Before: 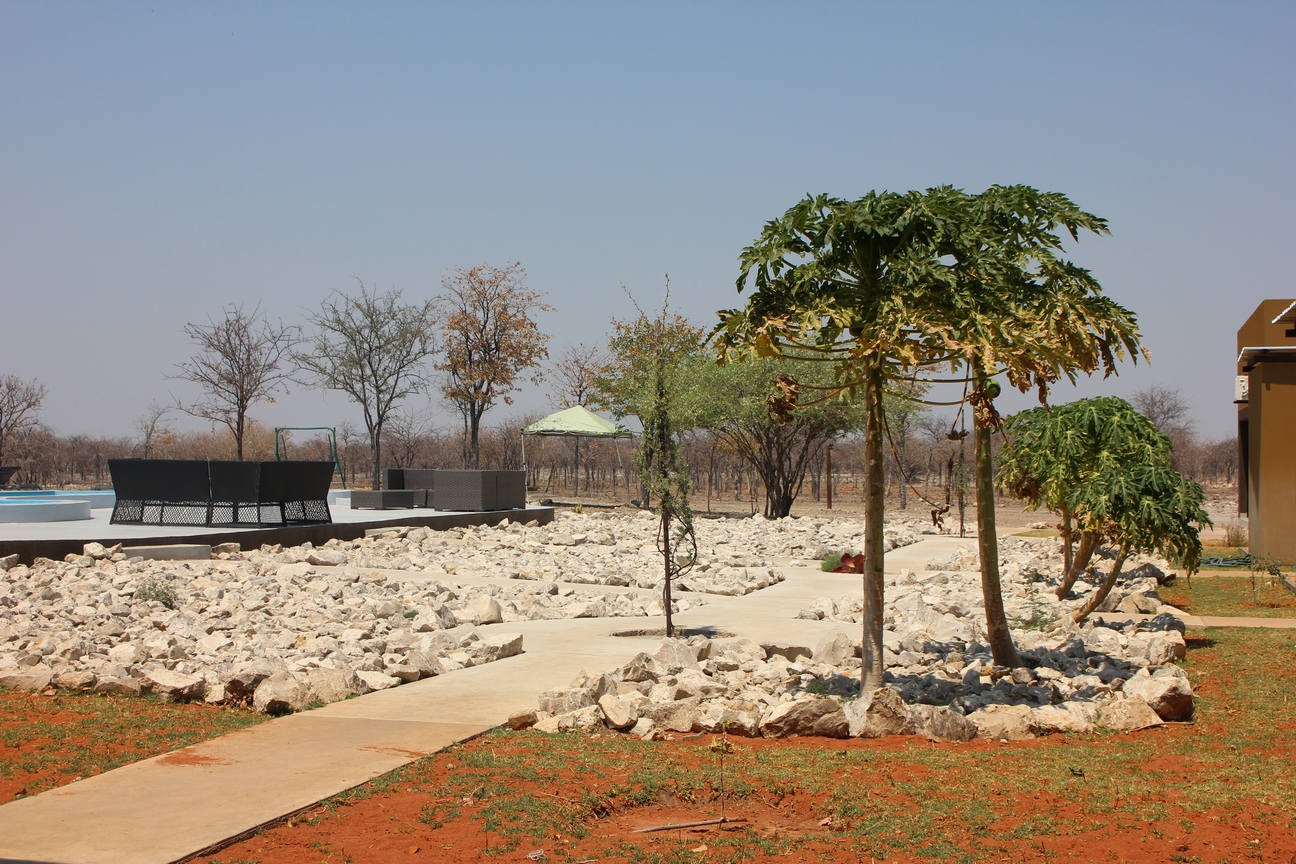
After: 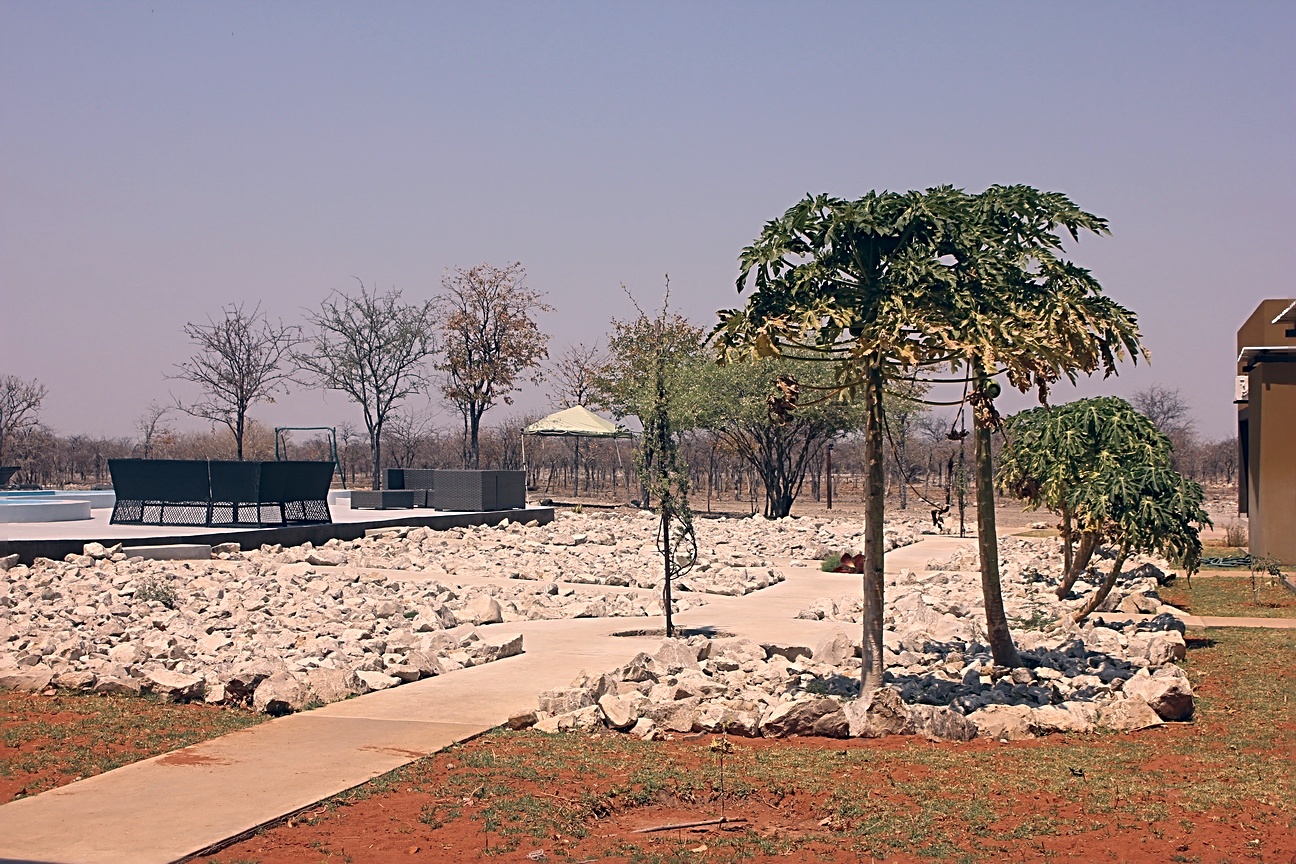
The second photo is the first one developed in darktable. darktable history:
color correction: highlights a* 14.46, highlights b* 5.85, shadows a* -5.53, shadows b* -15.24, saturation 0.85
sharpen: radius 2.817, amount 0.715
